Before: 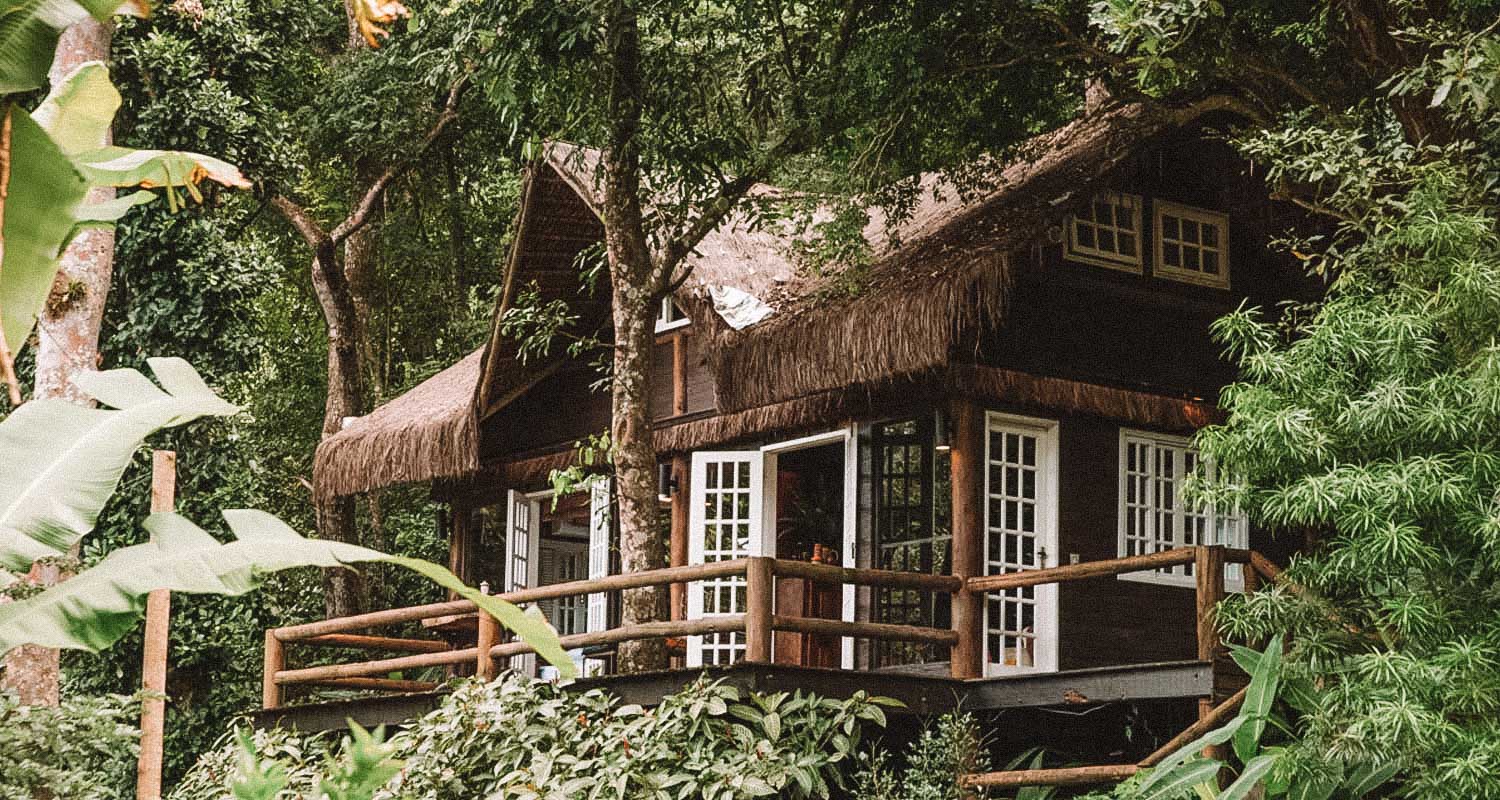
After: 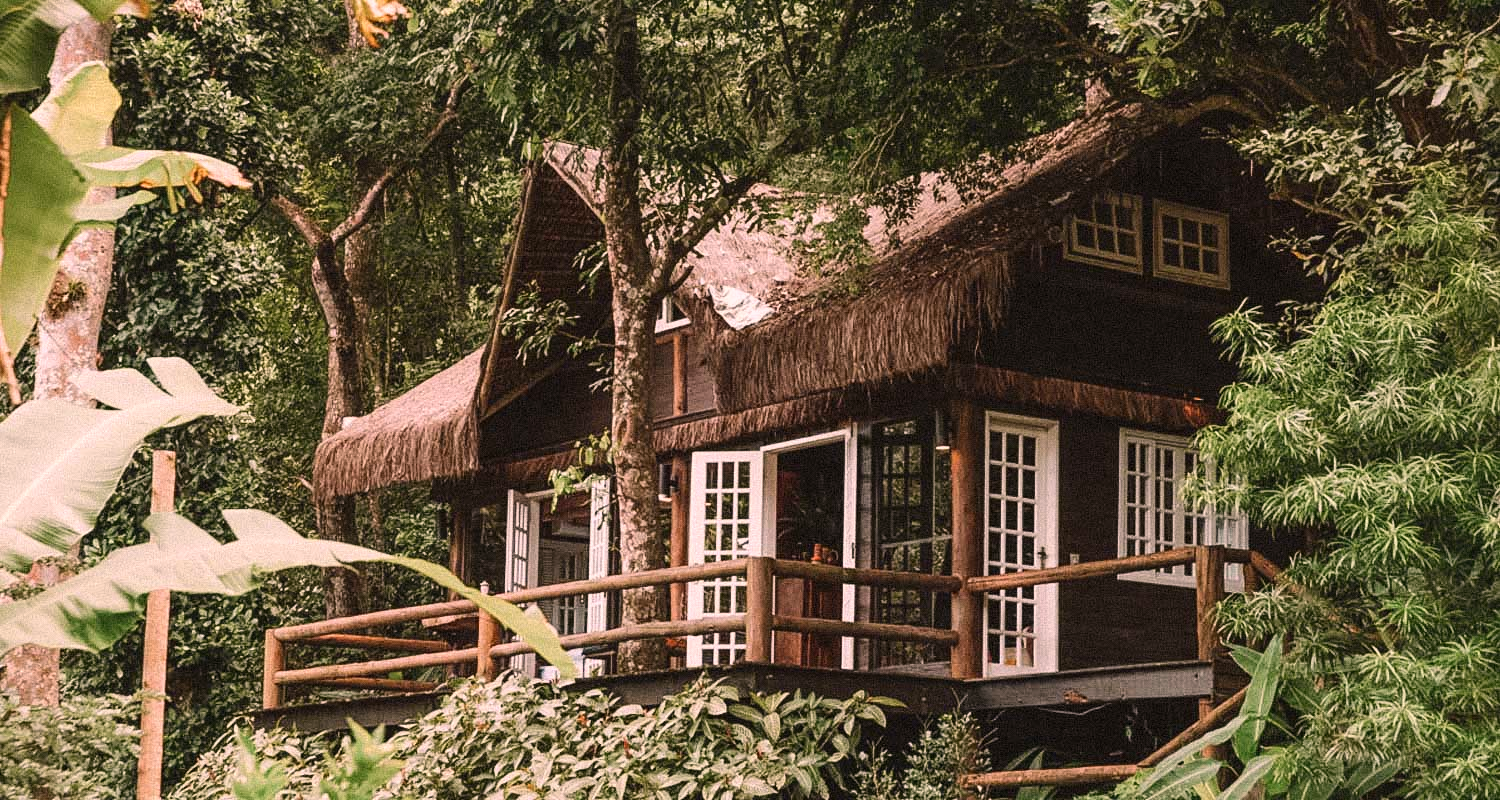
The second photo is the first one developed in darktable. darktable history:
color correction: highlights a* 12.41, highlights b* 5.6
